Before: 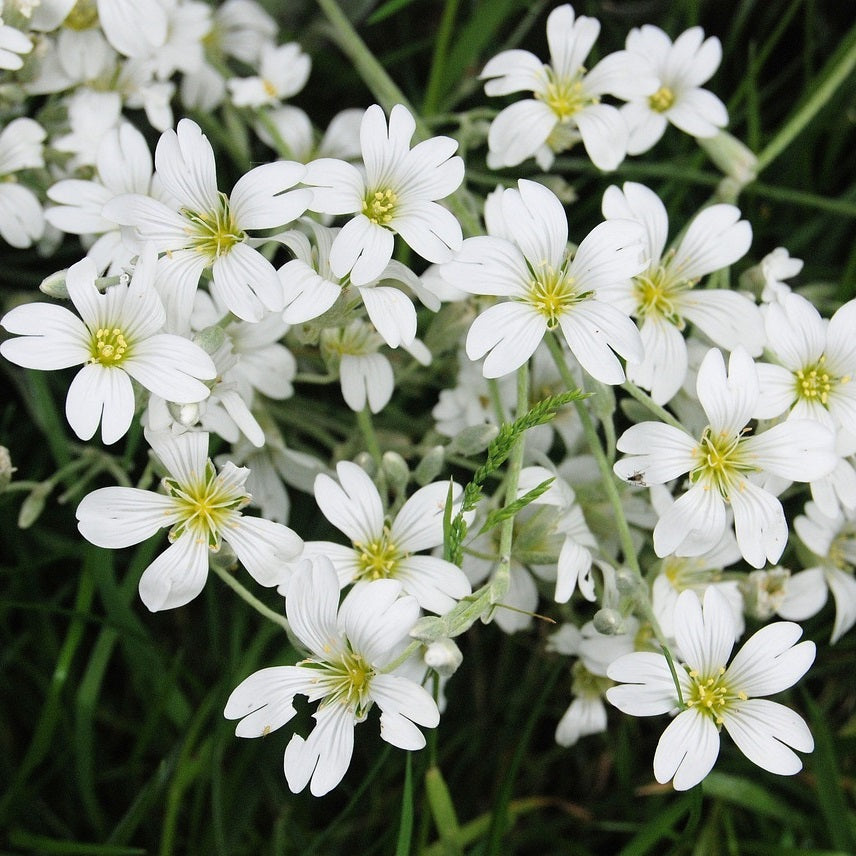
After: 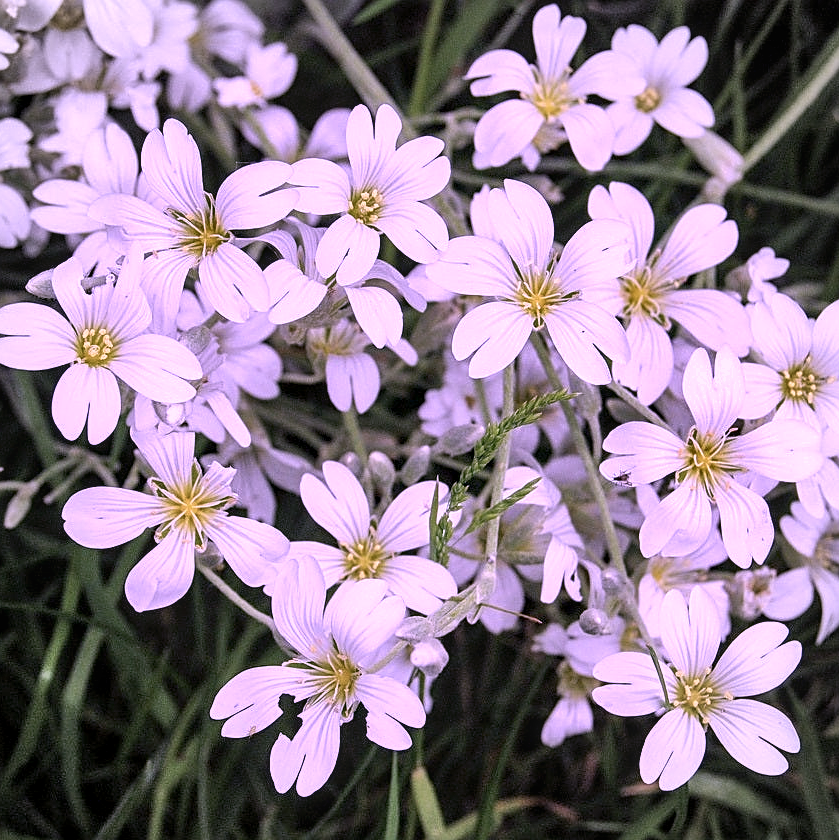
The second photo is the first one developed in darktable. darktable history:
crop: left 1.706%, right 0.277%, bottom 1.804%
exposure: black level correction 0.002, exposure 0.146 EV, compensate highlight preservation false
shadows and highlights: soften with gaussian
vignetting: brightness -0.171
local contrast: on, module defaults
color calibration: output R [1.107, -0.012, -0.003, 0], output B [0, 0, 1.308, 0], illuminant as shot in camera, x 0.377, y 0.393, temperature 4178.39 K
sharpen: on, module defaults
